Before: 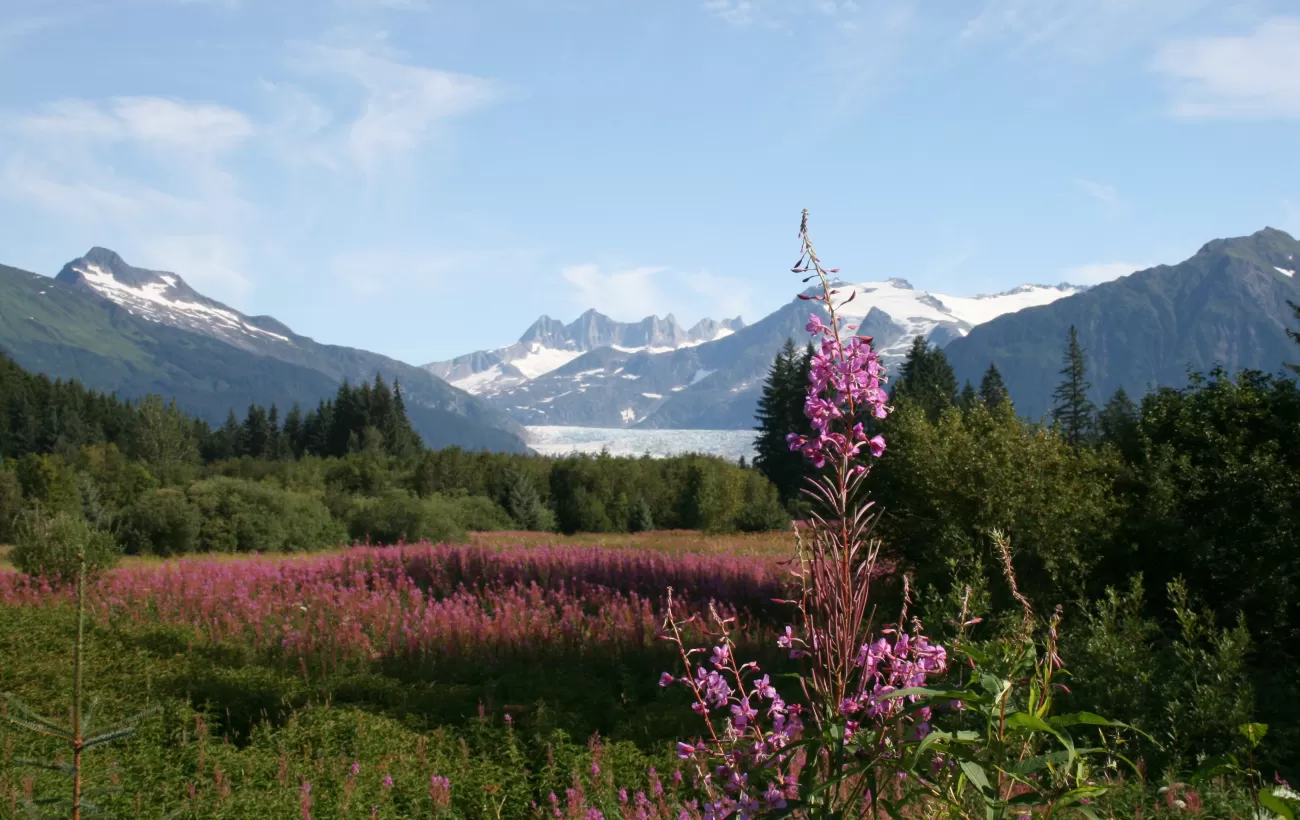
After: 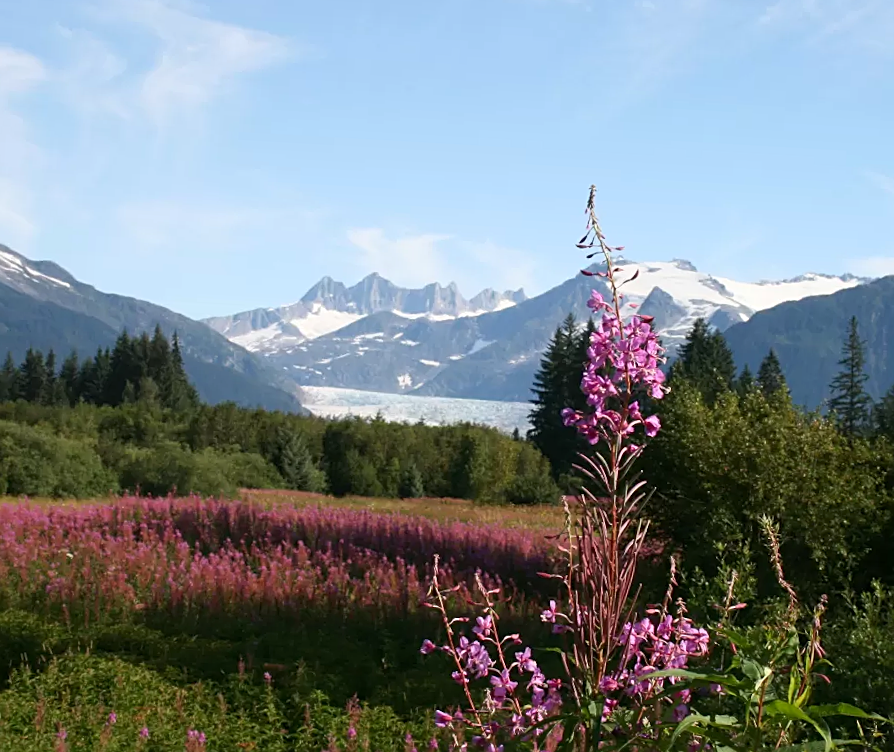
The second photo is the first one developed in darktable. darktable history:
crop and rotate: angle -3.27°, left 14.277%, top 0.028%, right 10.766%, bottom 0.028%
contrast brightness saturation: contrast 0.1, brightness 0.03, saturation 0.09
sharpen: on, module defaults
